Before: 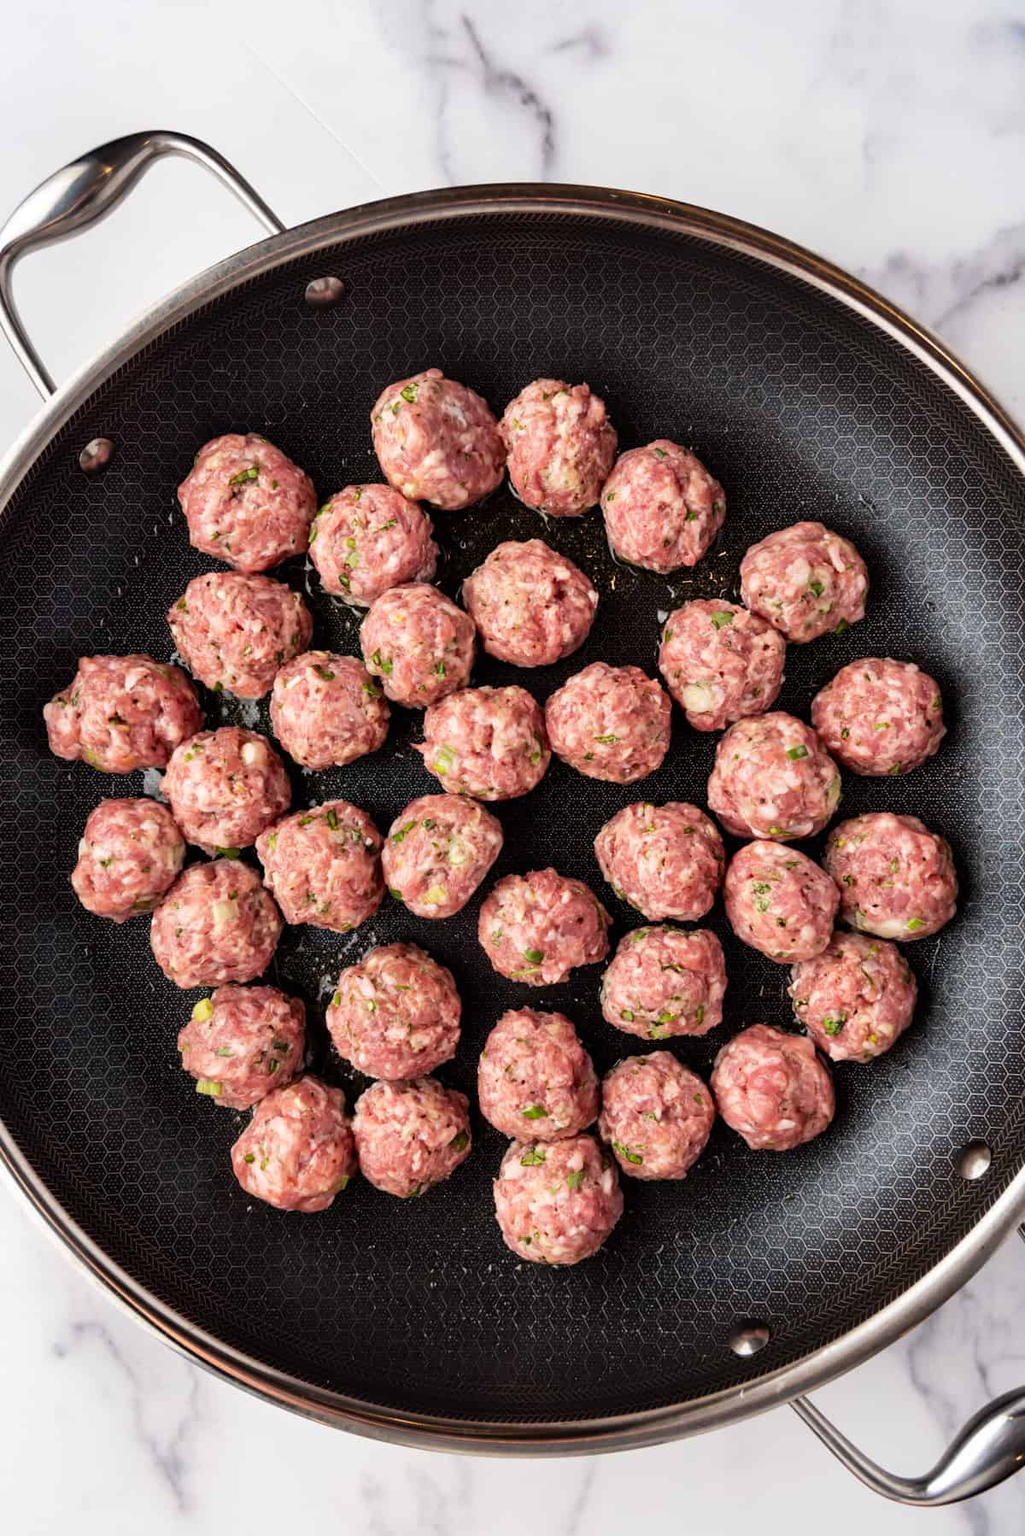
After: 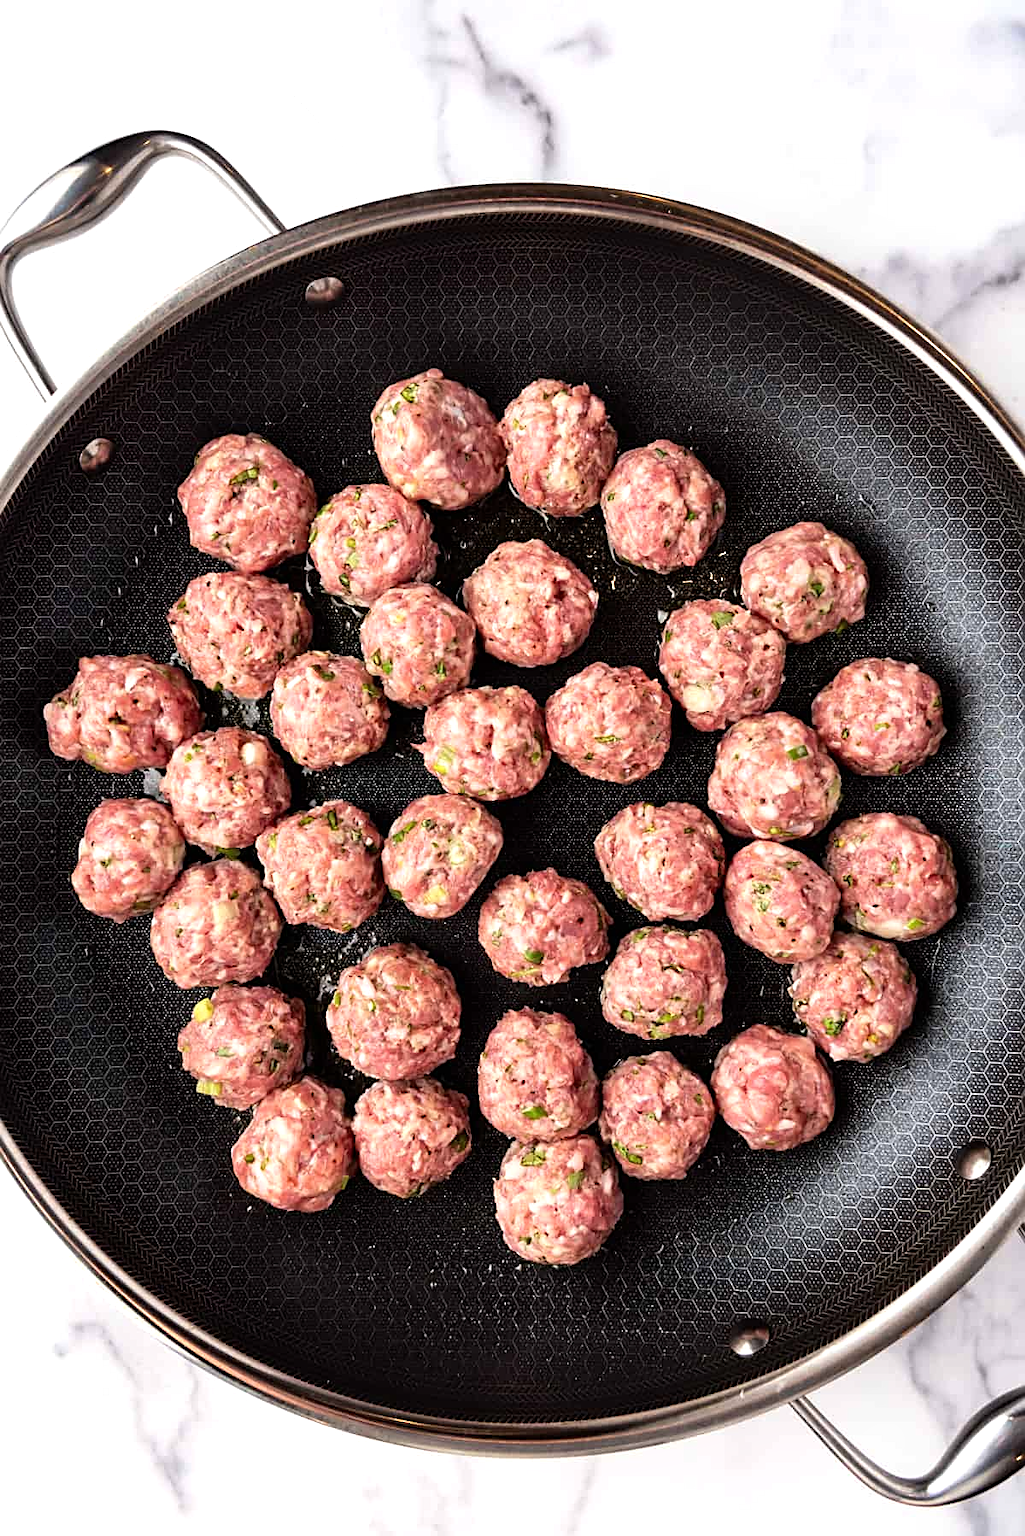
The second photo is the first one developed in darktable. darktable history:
tone equalizer: -8 EV -0.389 EV, -7 EV -0.363 EV, -6 EV -0.313 EV, -5 EV -0.21 EV, -3 EV 0.197 EV, -2 EV 0.329 EV, -1 EV 0.366 EV, +0 EV 0.431 EV, mask exposure compensation -0.513 EV
sharpen: on, module defaults
